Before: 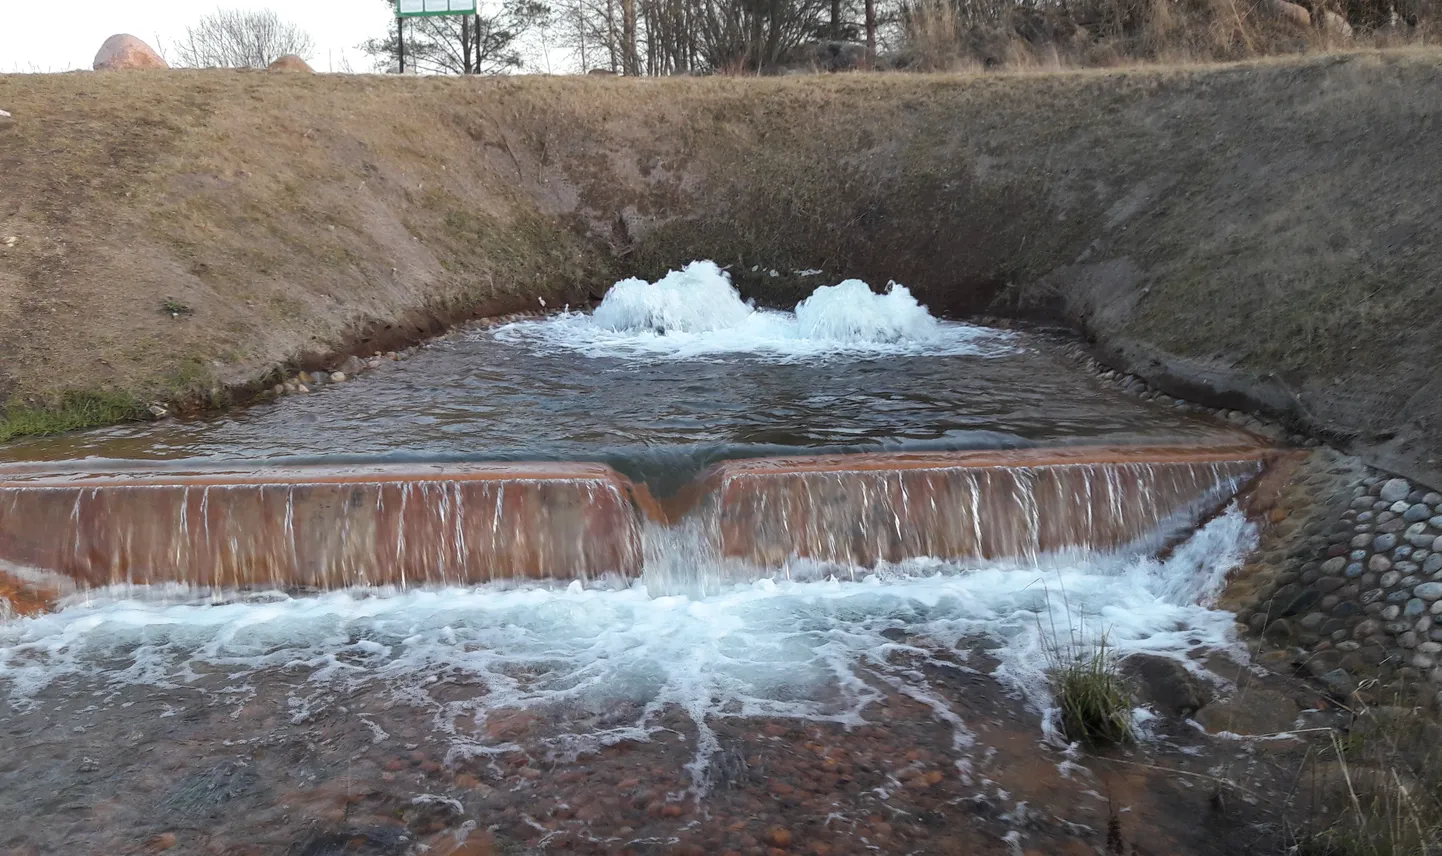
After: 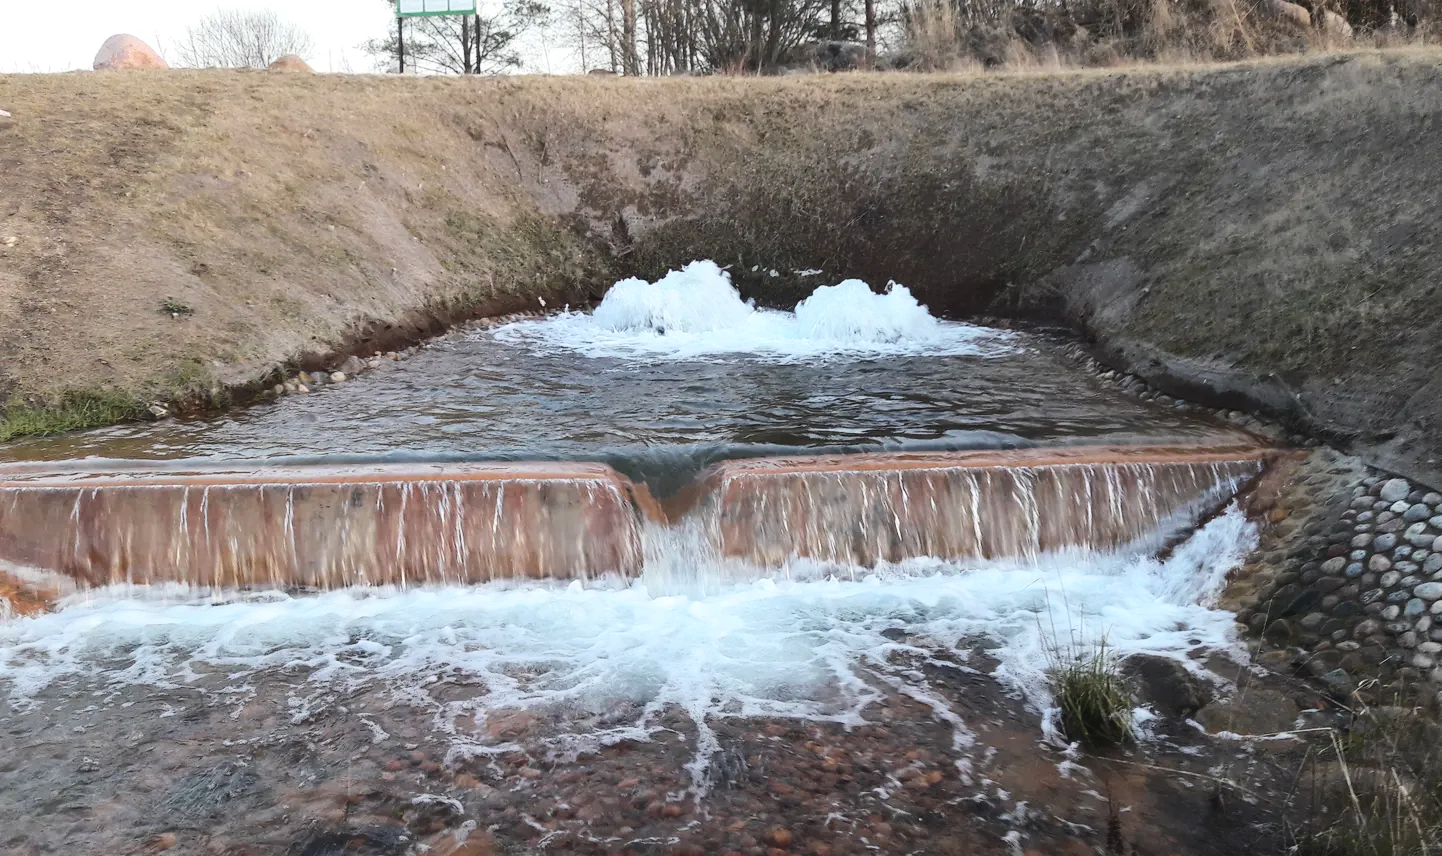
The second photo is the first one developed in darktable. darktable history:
tone curve: curves: ch0 [(0, 0) (0.003, 0.046) (0.011, 0.052) (0.025, 0.059) (0.044, 0.069) (0.069, 0.084) (0.1, 0.107) (0.136, 0.133) (0.177, 0.171) (0.224, 0.216) (0.277, 0.293) (0.335, 0.371) (0.399, 0.481) (0.468, 0.577) (0.543, 0.662) (0.623, 0.749) (0.709, 0.831) (0.801, 0.891) (0.898, 0.942) (1, 1)], color space Lab, independent channels, preserve colors none
